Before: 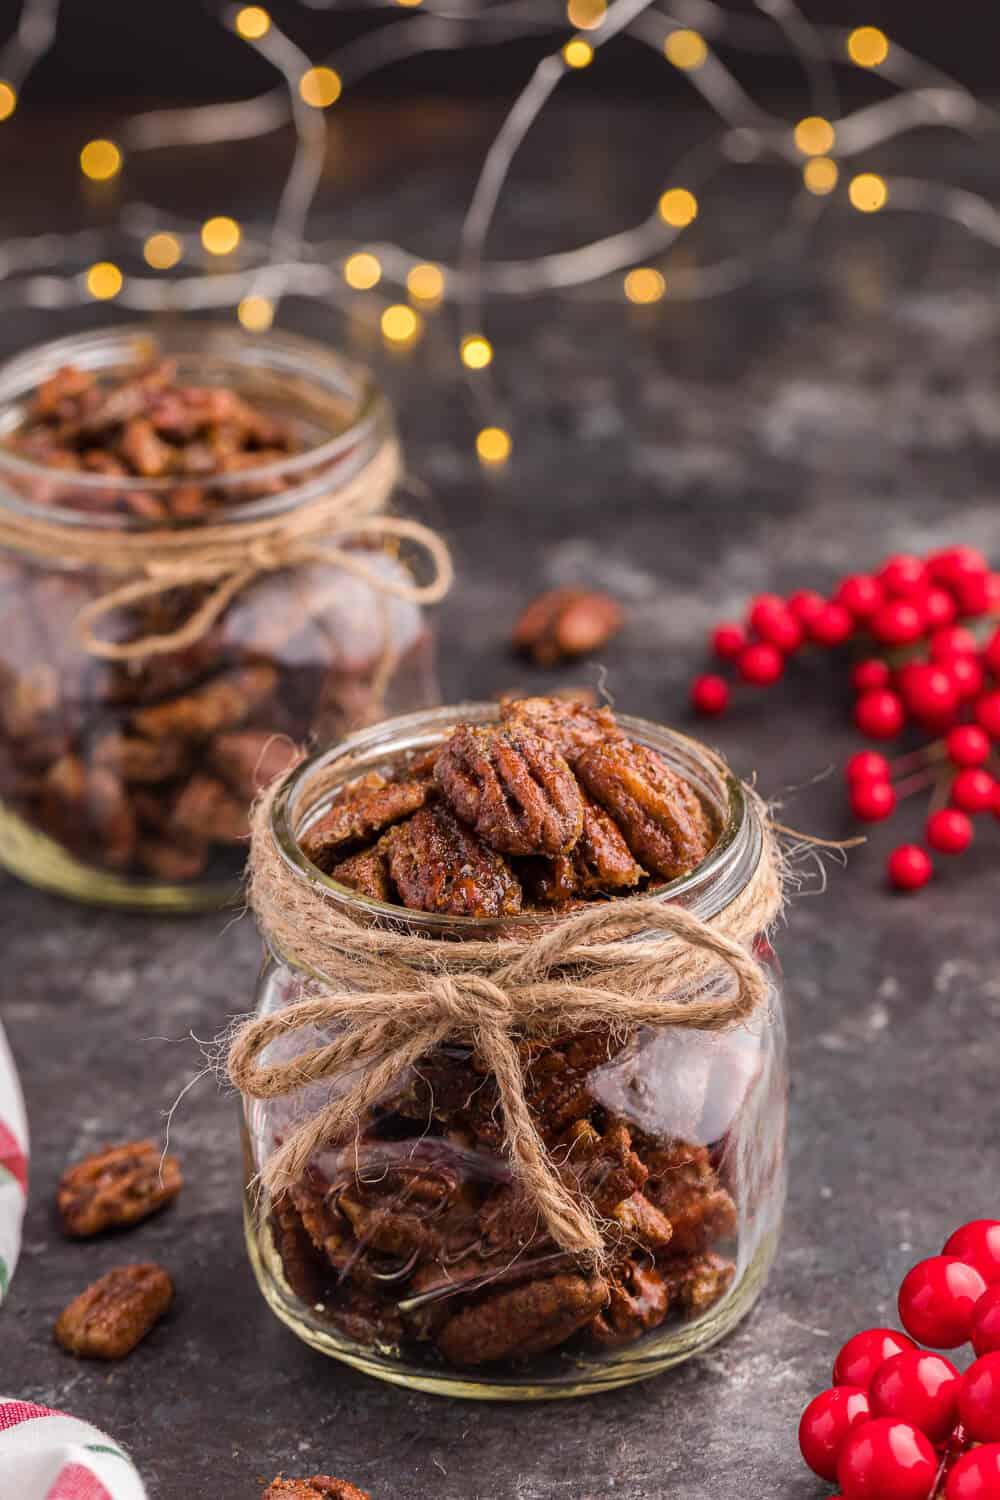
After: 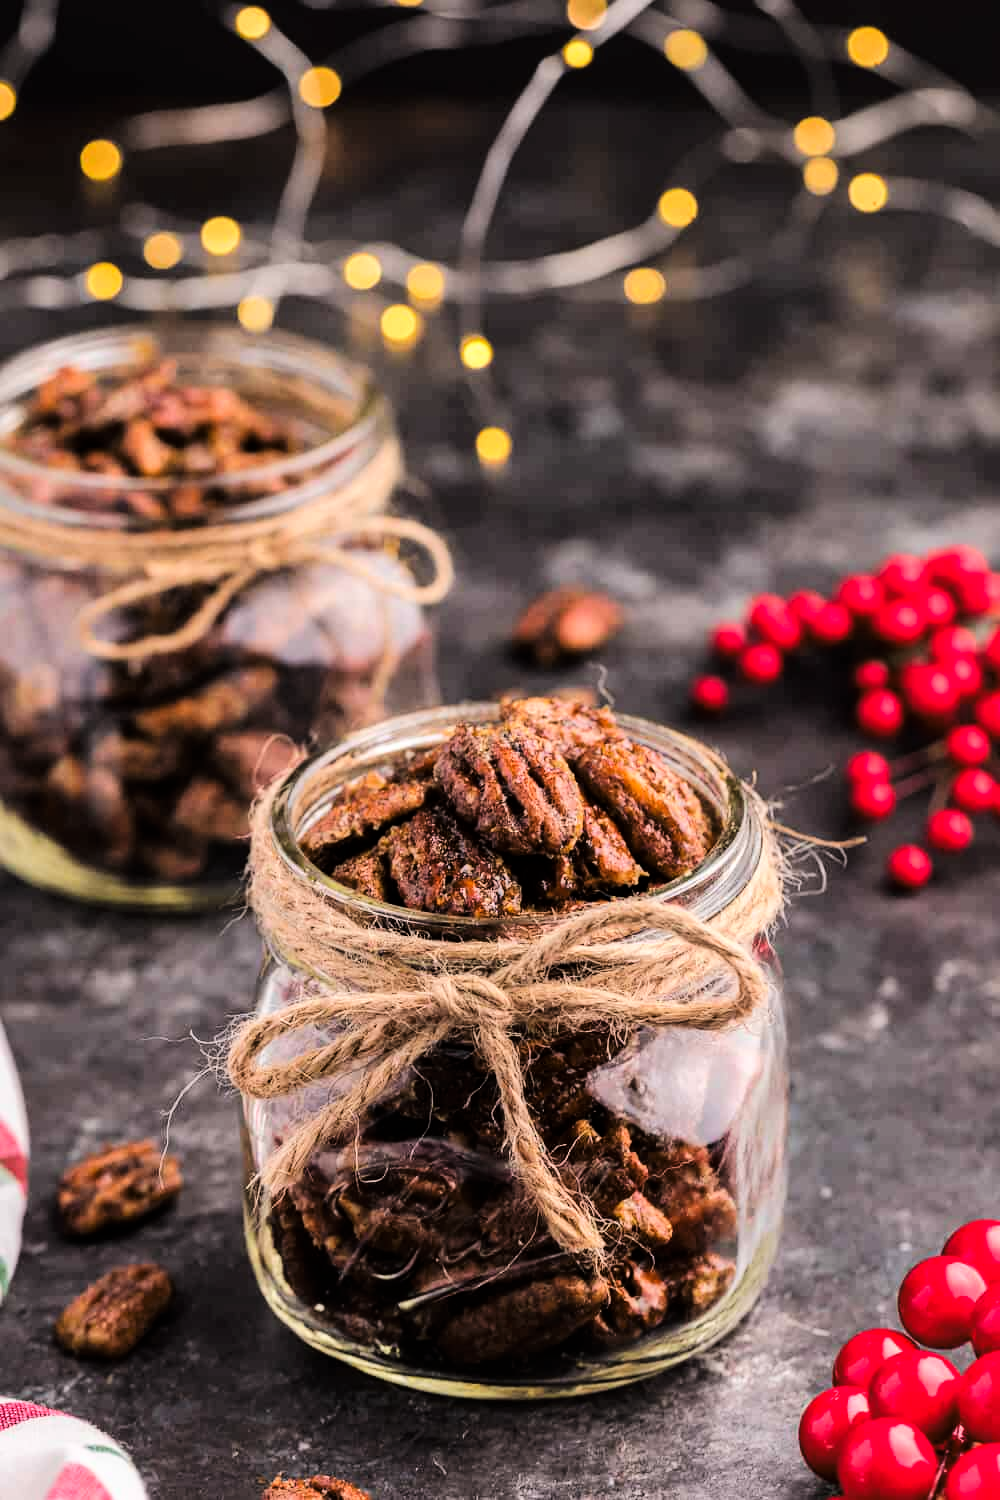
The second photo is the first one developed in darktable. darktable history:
tone curve: curves: ch0 [(0, 0) (0.003, 0) (0.011, 0.001) (0.025, 0.003) (0.044, 0.005) (0.069, 0.011) (0.1, 0.021) (0.136, 0.035) (0.177, 0.079) (0.224, 0.134) (0.277, 0.219) (0.335, 0.315) (0.399, 0.42) (0.468, 0.529) (0.543, 0.636) (0.623, 0.727) (0.709, 0.805) (0.801, 0.88) (0.898, 0.957) (1, 1)], color space Lab, linked channels, preserve colors none
